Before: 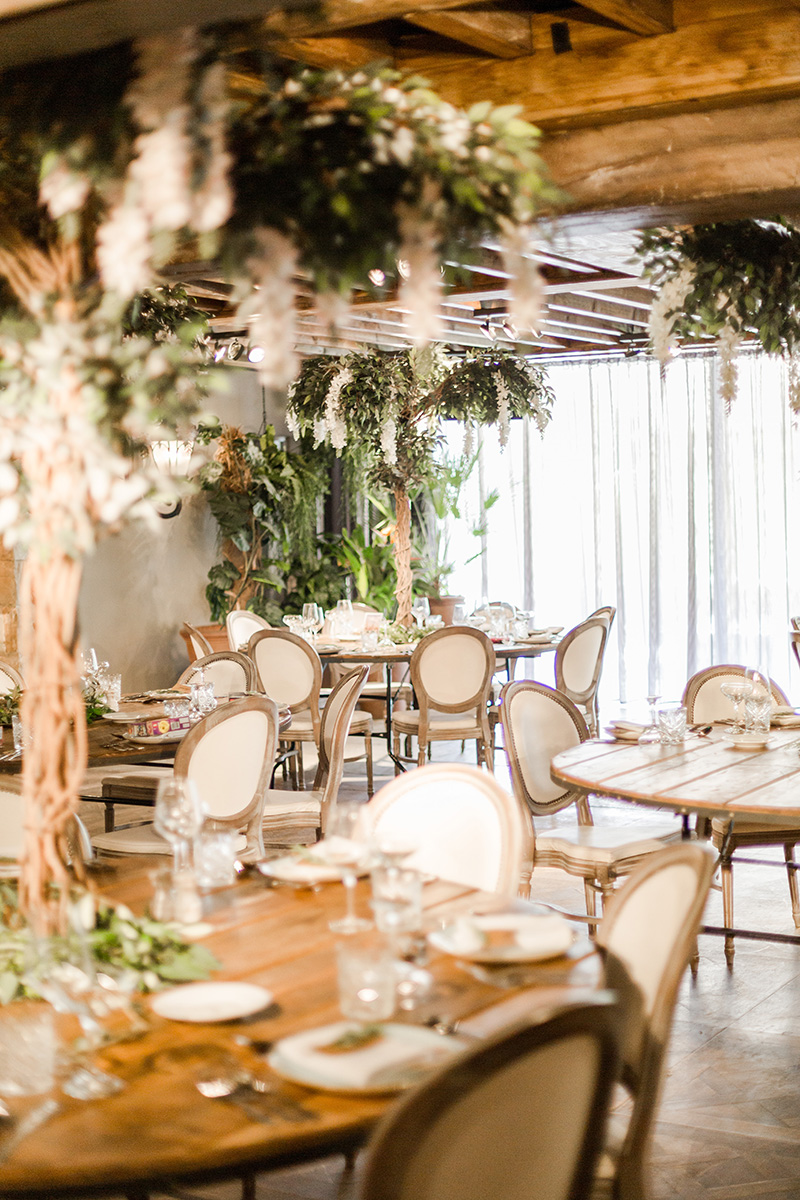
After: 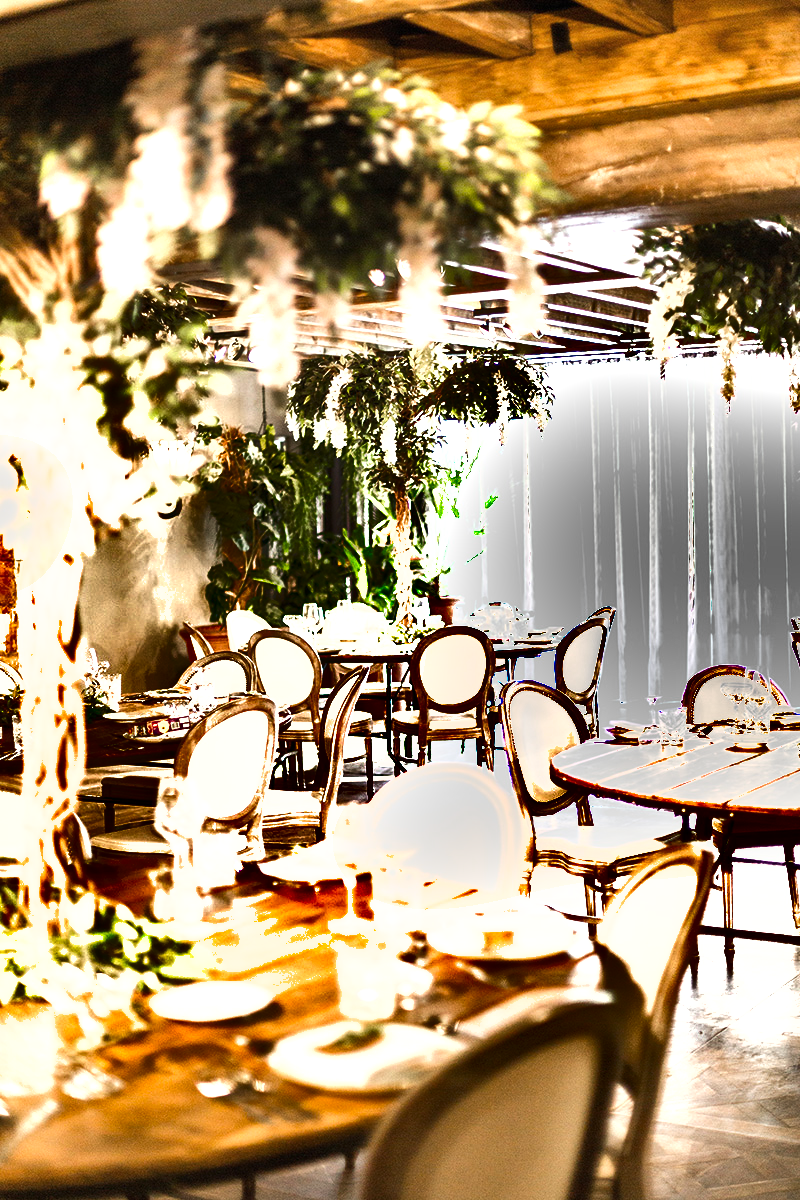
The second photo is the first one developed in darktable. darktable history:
tone equalizer: -8 EV -0.41 EV, -7 EV -0.382 EV, -6 EV -0.313 EV, -5 EV -0.214 EV, -3 EV 0.237 EV, -2 EV 0.328 EV, -1 EV 0.401 EV, +0 EV 0.415 EV, edges refinement/feathering 500, mask exposure compensation -1.57 EV, preserve details no
exposure: black level correction 0, exposure 0.696 EV, compensate highlight preservation false
shadows and highlights: shadows 24.3, highlights -78.81, soften with gaussian
